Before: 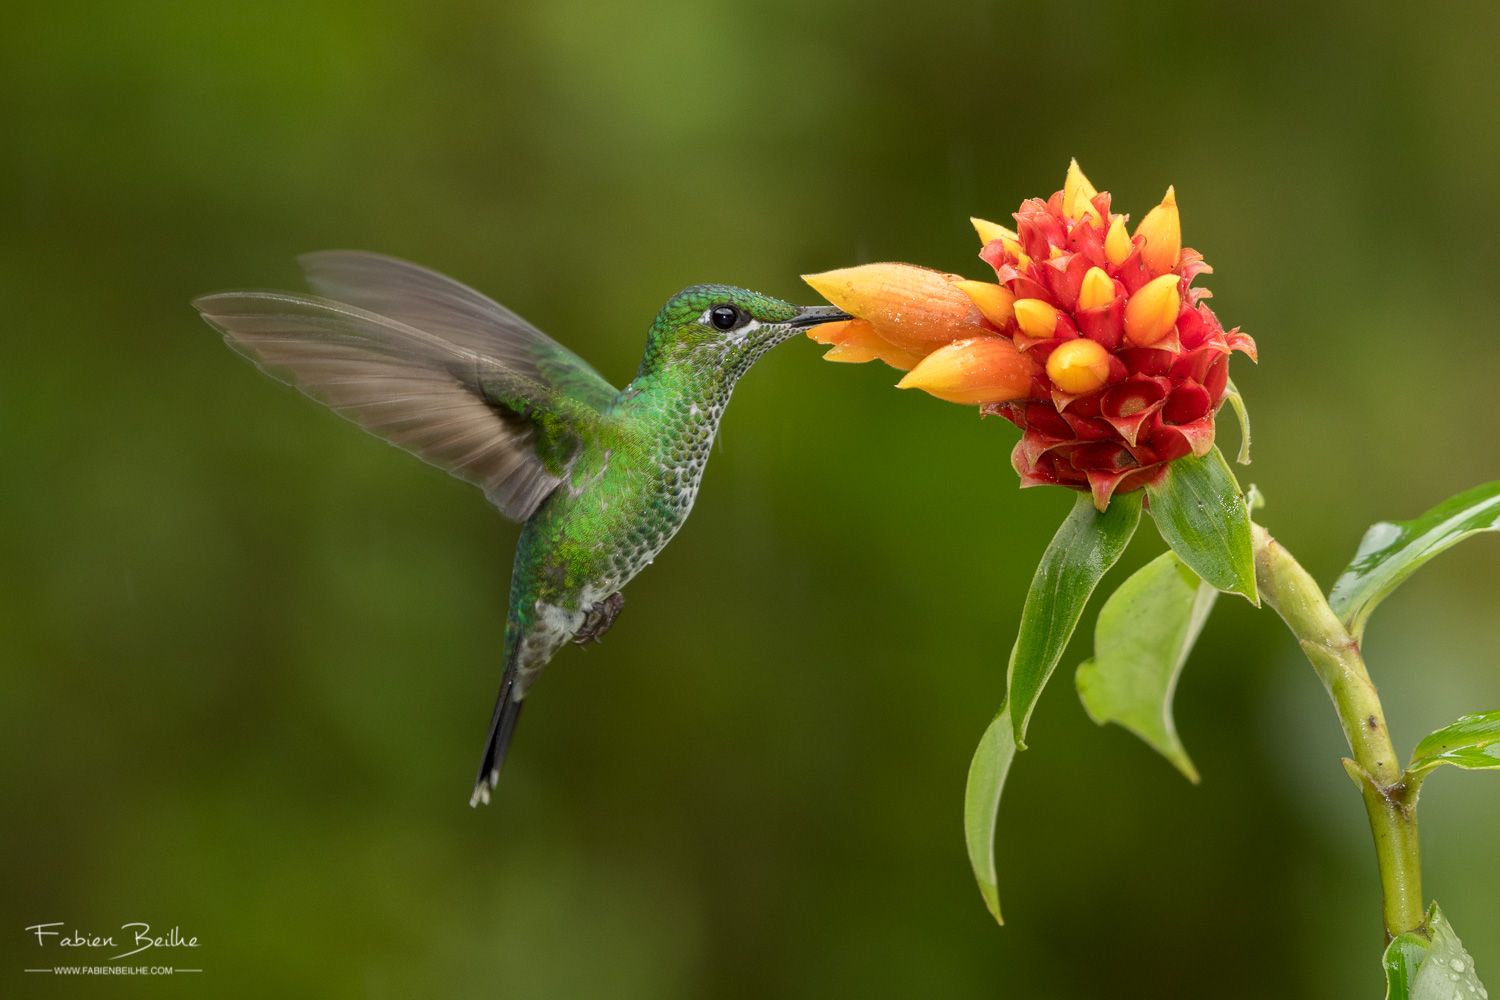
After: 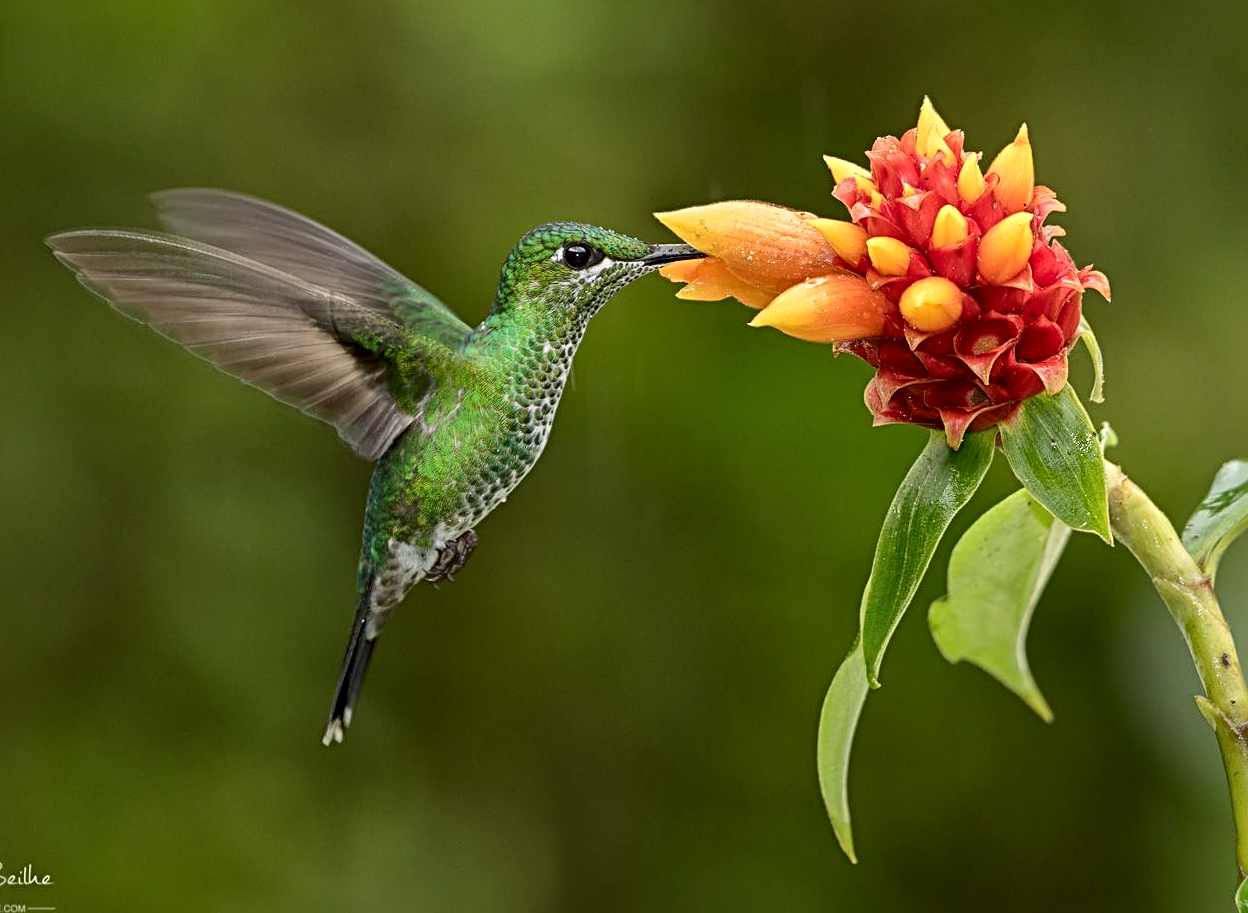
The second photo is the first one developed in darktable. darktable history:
local contrast: mode bilateral grid, contrast 20, coarseness 50, detail 141%, midtone range 0.2
sharpen: radius 3.986
crop: left 9.842%, top 6.286%, right 6.957%, bottom 2.375%
